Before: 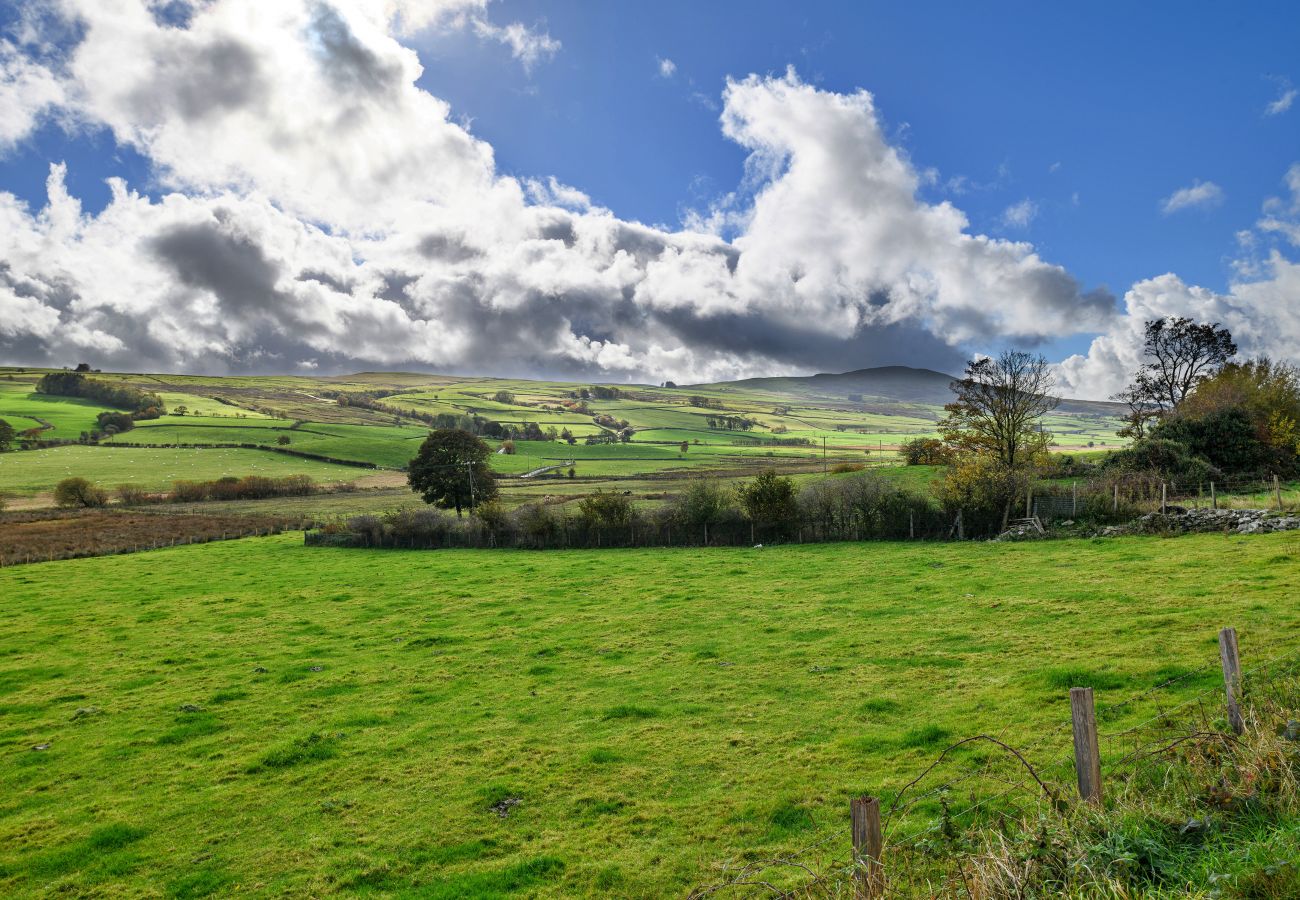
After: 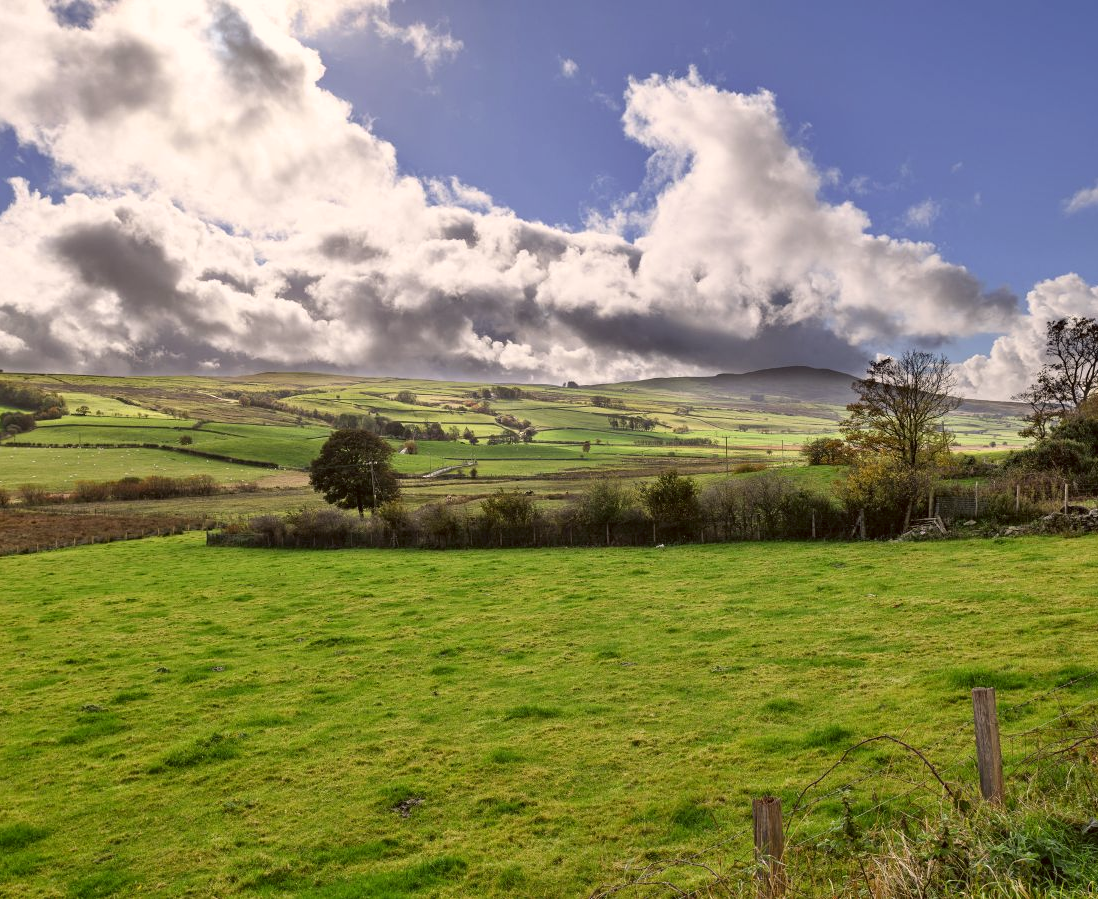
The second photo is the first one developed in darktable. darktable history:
color correction: highlights a* 6.05, highlights b* 7.97, shadows a* 5.73, shadows b* 7.23, saturation 0.886
exposure: compensate exposure bias true, compensate highlight preservation false
crop: left 7.615%, right 7.848%
